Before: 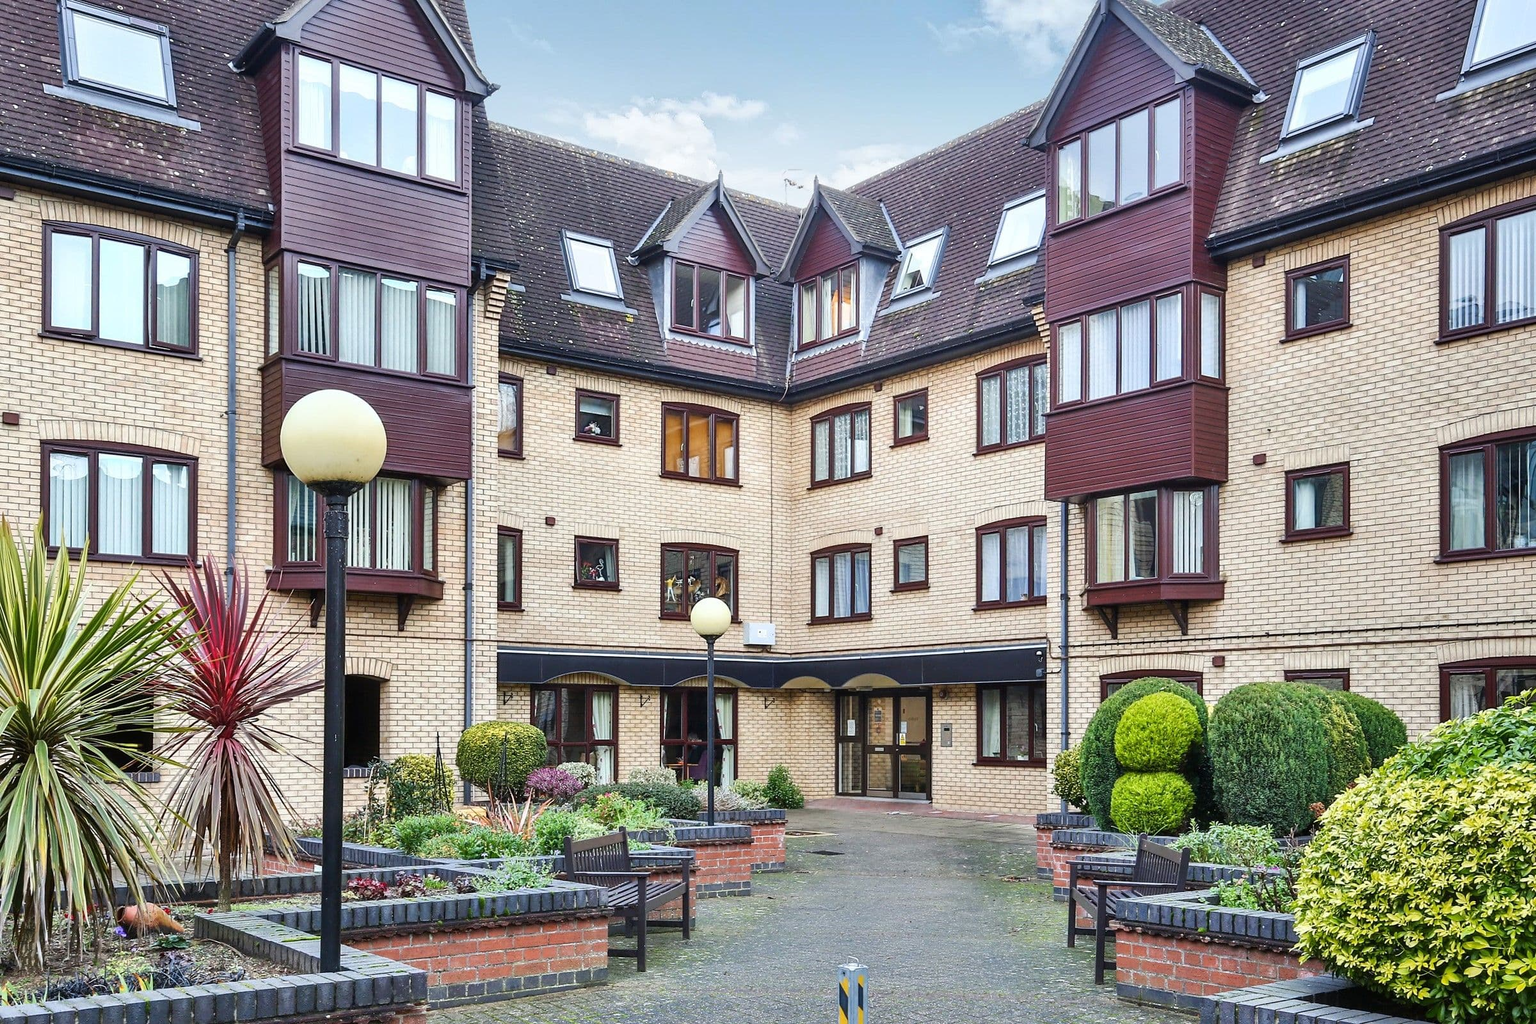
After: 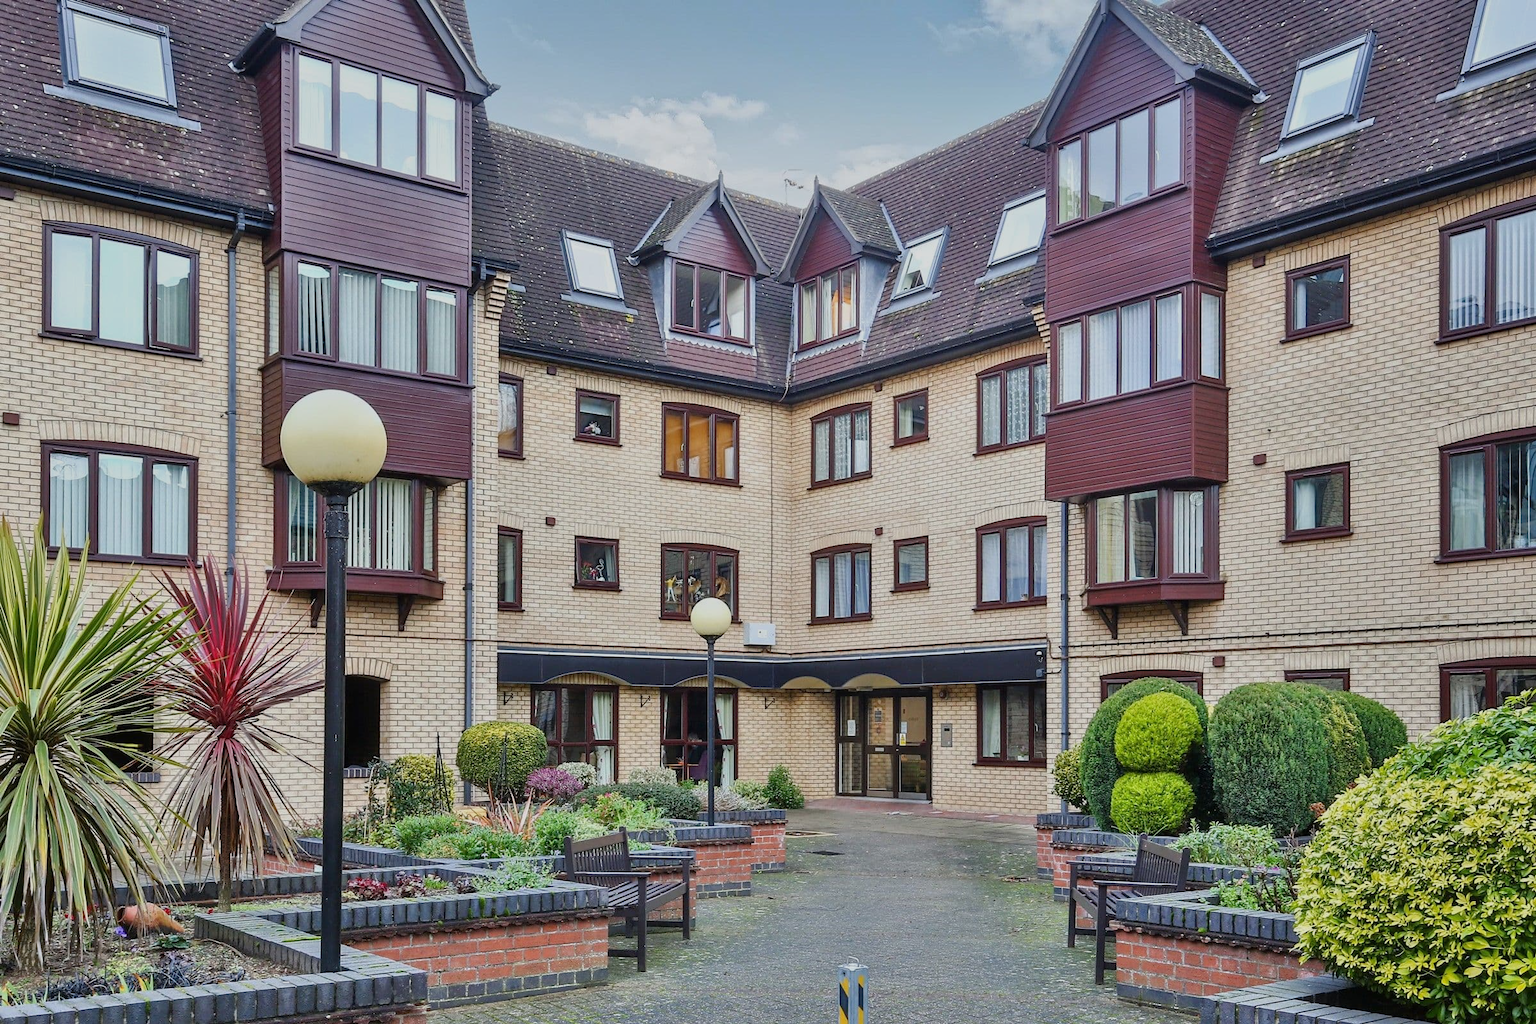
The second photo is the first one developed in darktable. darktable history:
tone equalizer: -8 EV -0.002 EV, -7 EV 0.005 EV, -6 EV -0.042 EV, -5 EV 0.013 EV, -4 EV -0.006 EV, -3 EV 0.025 EV, -2 EV -0.051 EV, -1 EV -0.317 EV, +0 EV -0.609 EV
